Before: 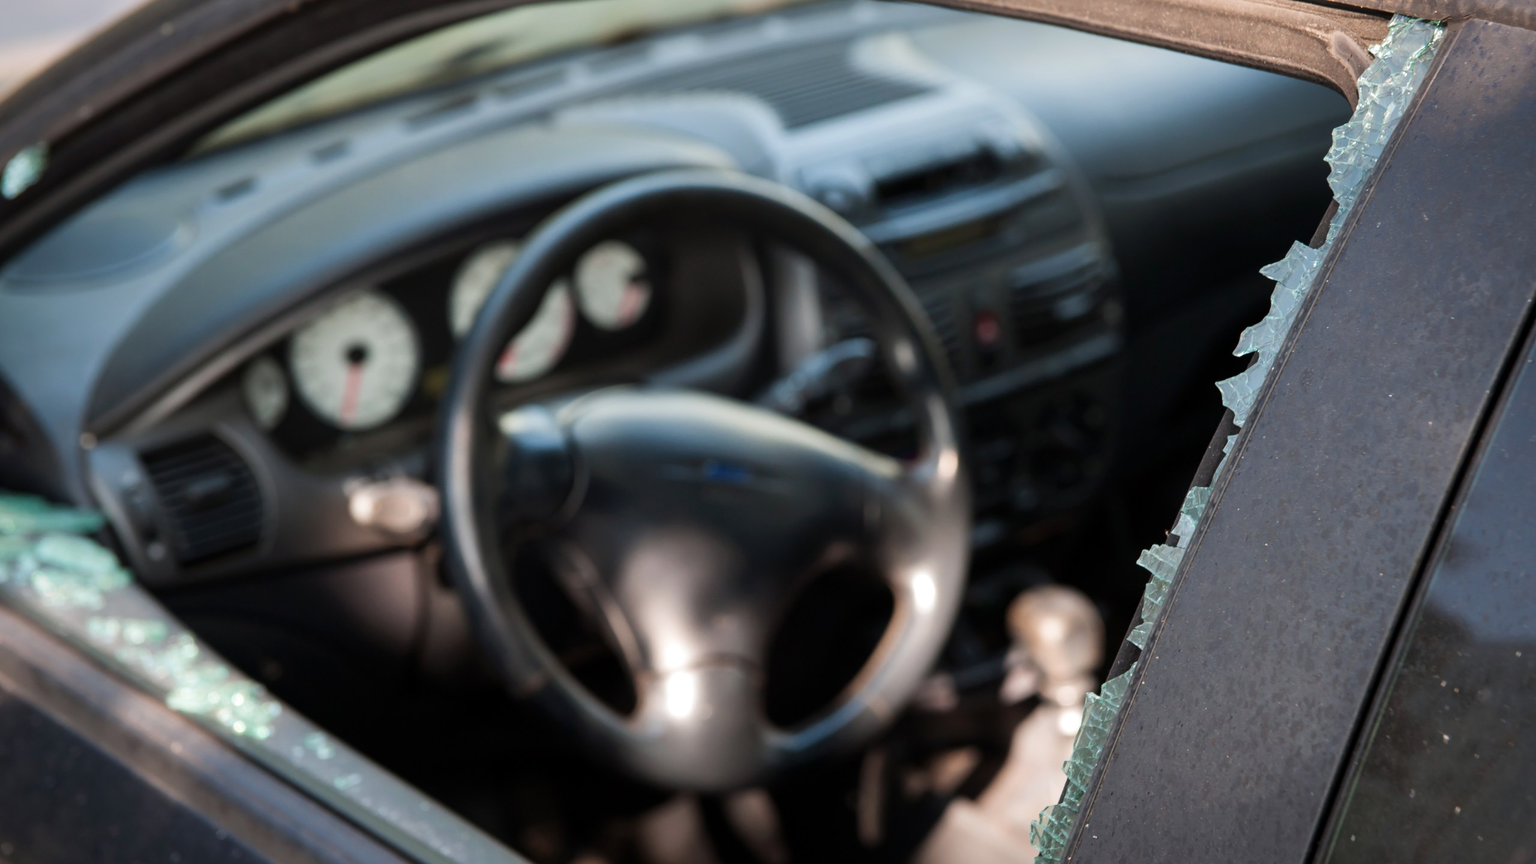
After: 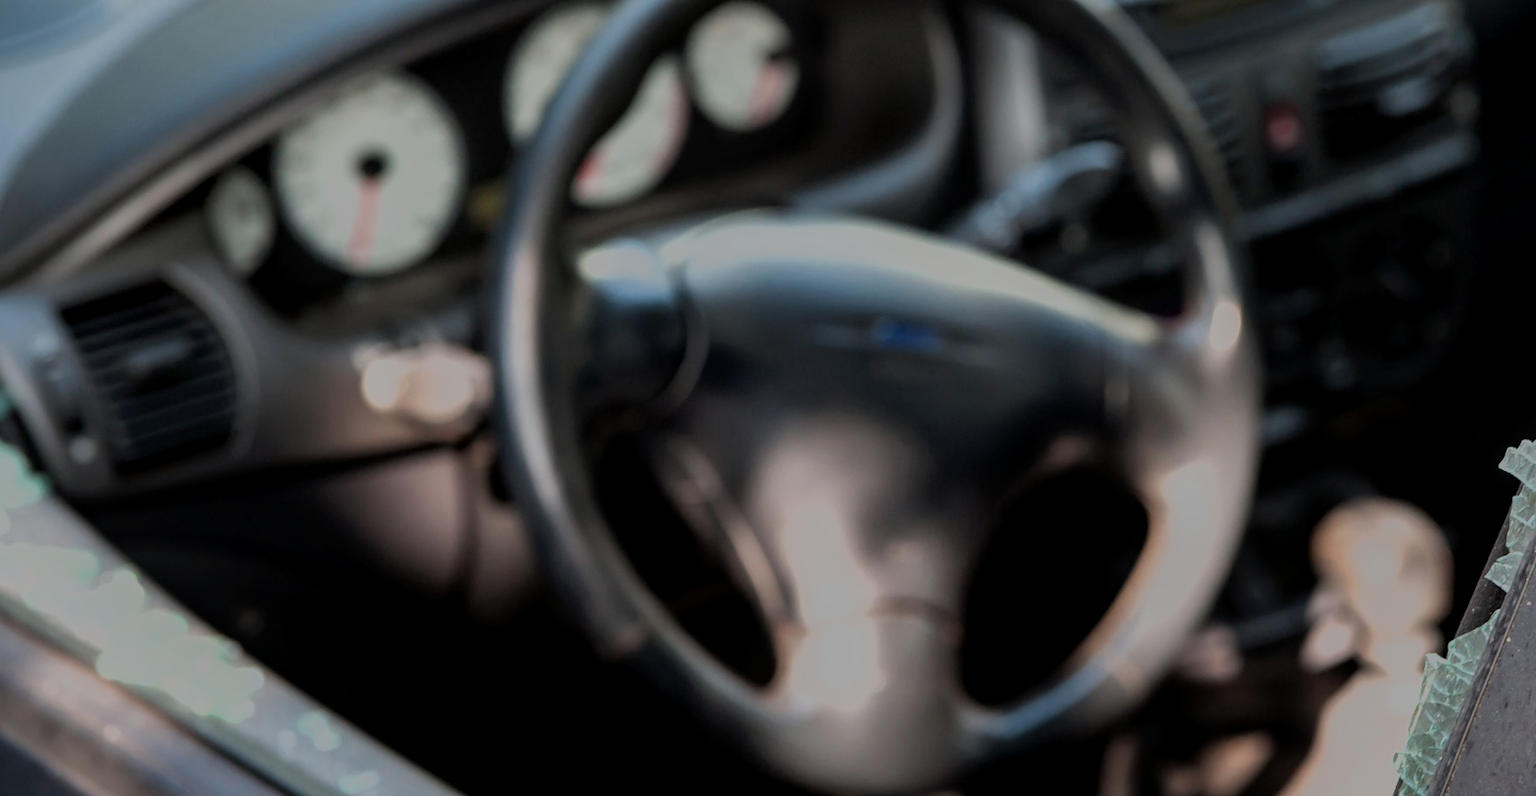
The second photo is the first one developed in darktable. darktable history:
local contrast: on, module defaults
exposure: compensate highlight preservation false
crop: left 6.474%, top 27.804%, right 24.303%, bottom 8.358%
filmic rgb: black relative exposure -13.14 EV, white relative exposure 4.04 EV, target white luminance 85.086%, hardness 6.3, latitude 41.92%, contrast 0.867, shadows ↔ highlights balance 8.4%
